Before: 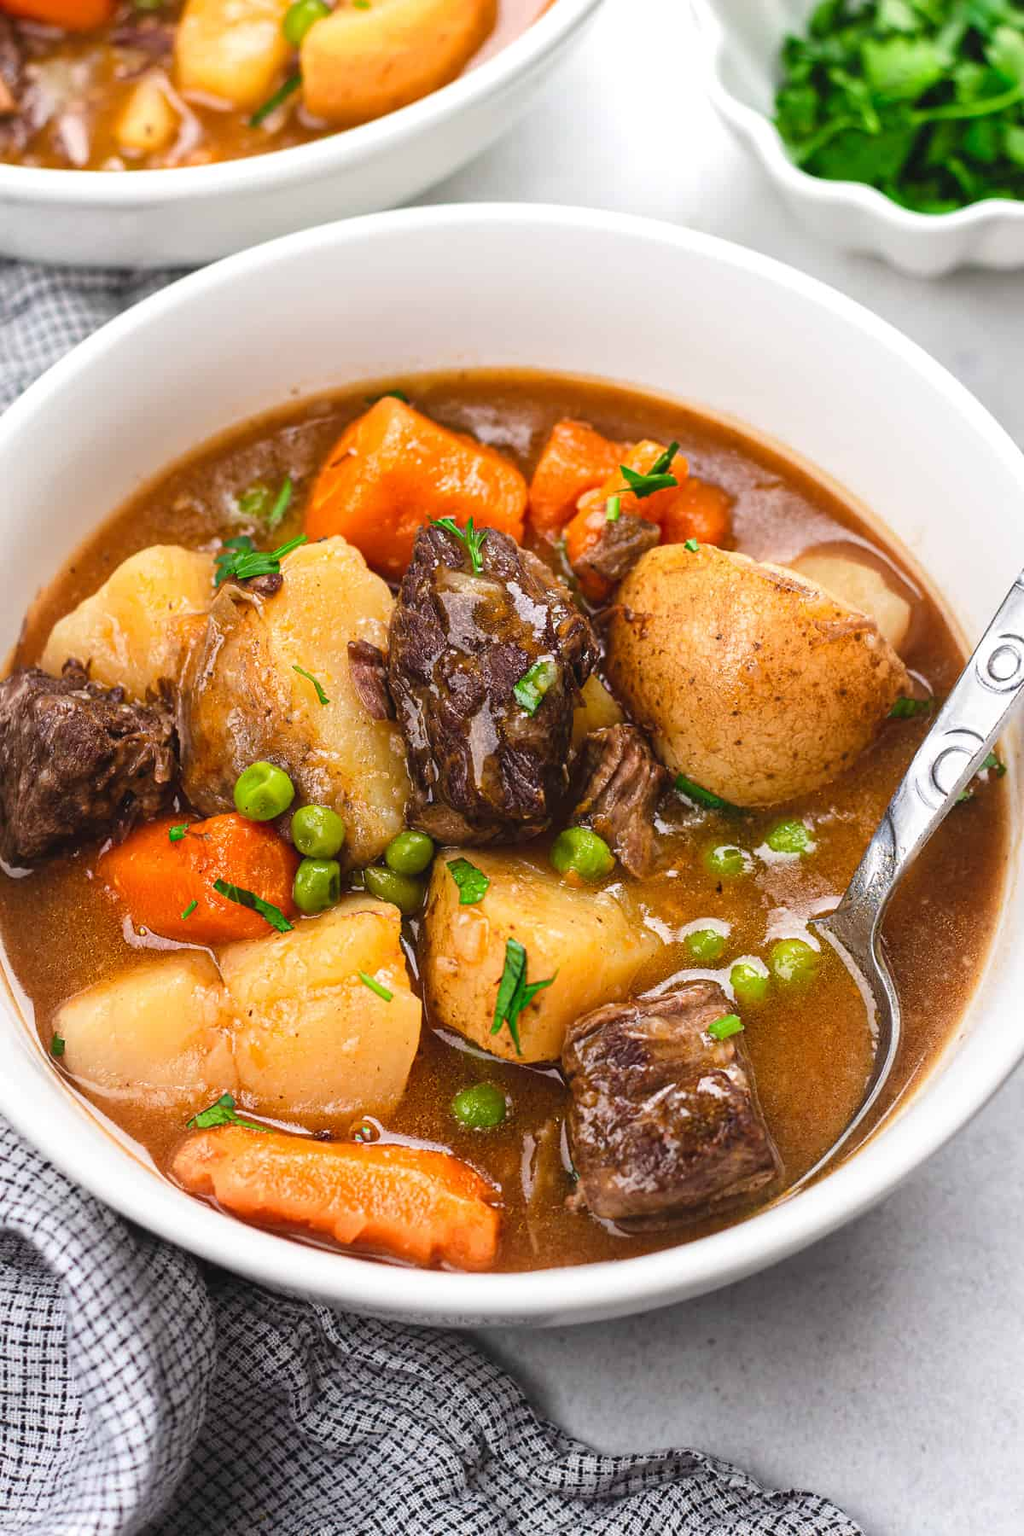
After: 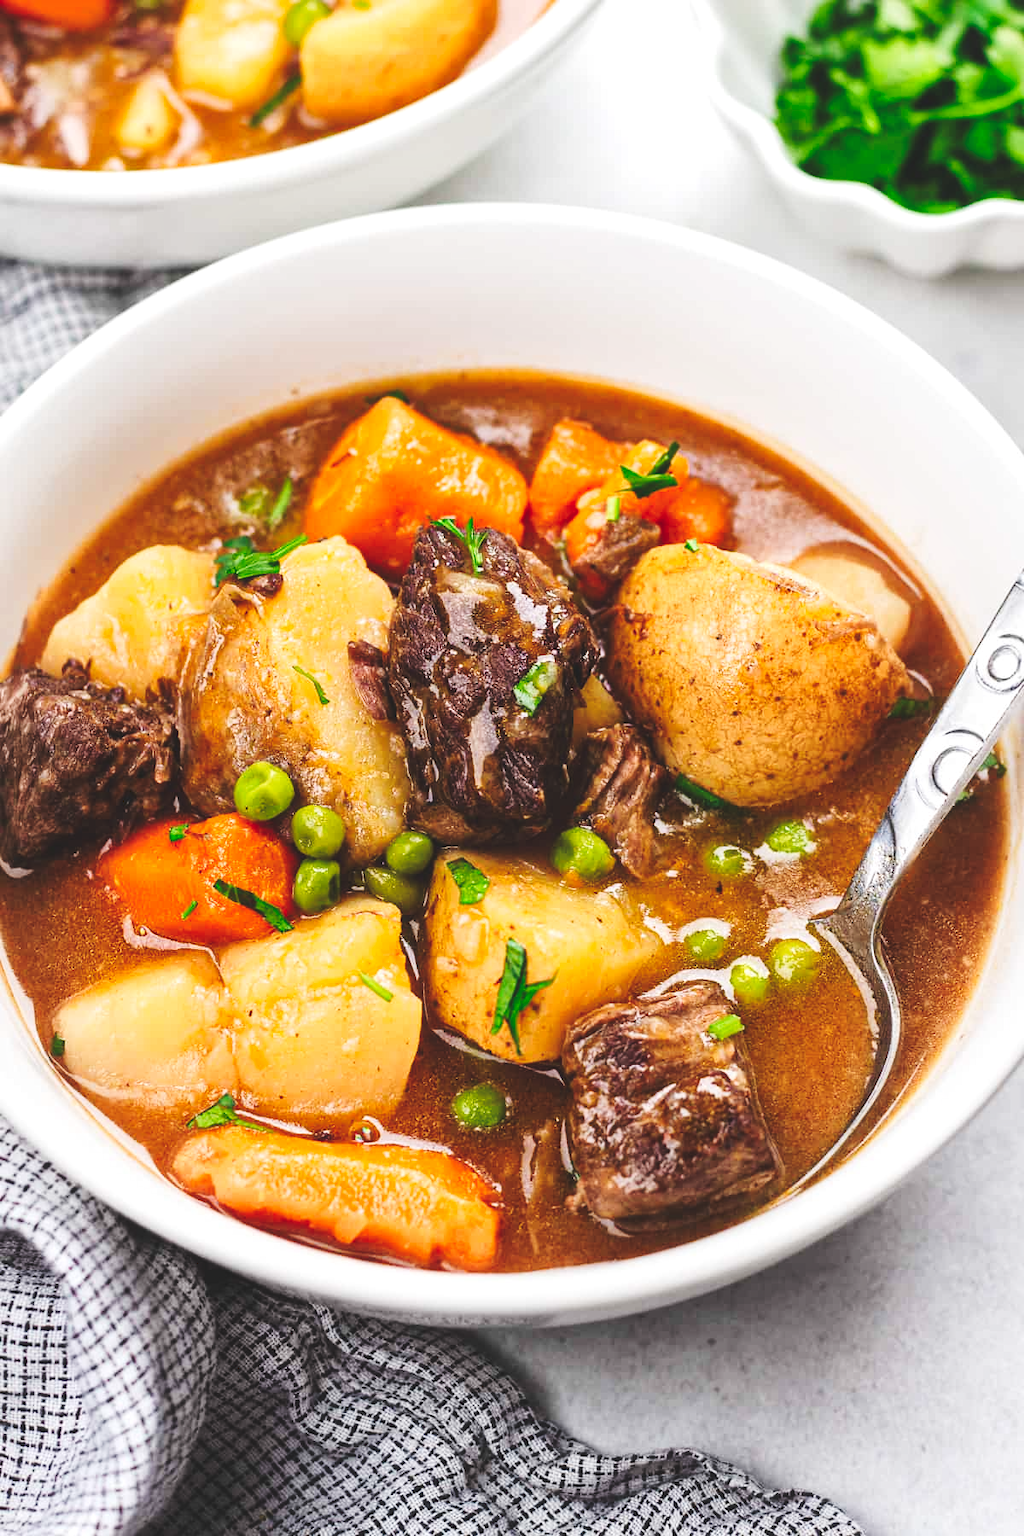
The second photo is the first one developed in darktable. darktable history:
local contrast: mode bilateral grid, contrast 20, coarseness 50, detail 120%, midtone range 0.2
tone curve: curves: ch0 [(0, 0) (0.003, 0.117) (0.011, 0.125) (0.025, 0.133) (0.044, 0.144) (0.069, 0.152) (0.1, 0.167) (0.136, 0.186) (0.177, 0.21) (0.224, 0.244) (0.277, 0.295) (0.335, 0.357) (0.399, 0.445) (0.468, 0.531) (0.543, 0.629) (0.623, 0.716) (0.709, 0.803) (0.801, 0.876) (0.898, 0.939) (1, 1)], preserve colors none
